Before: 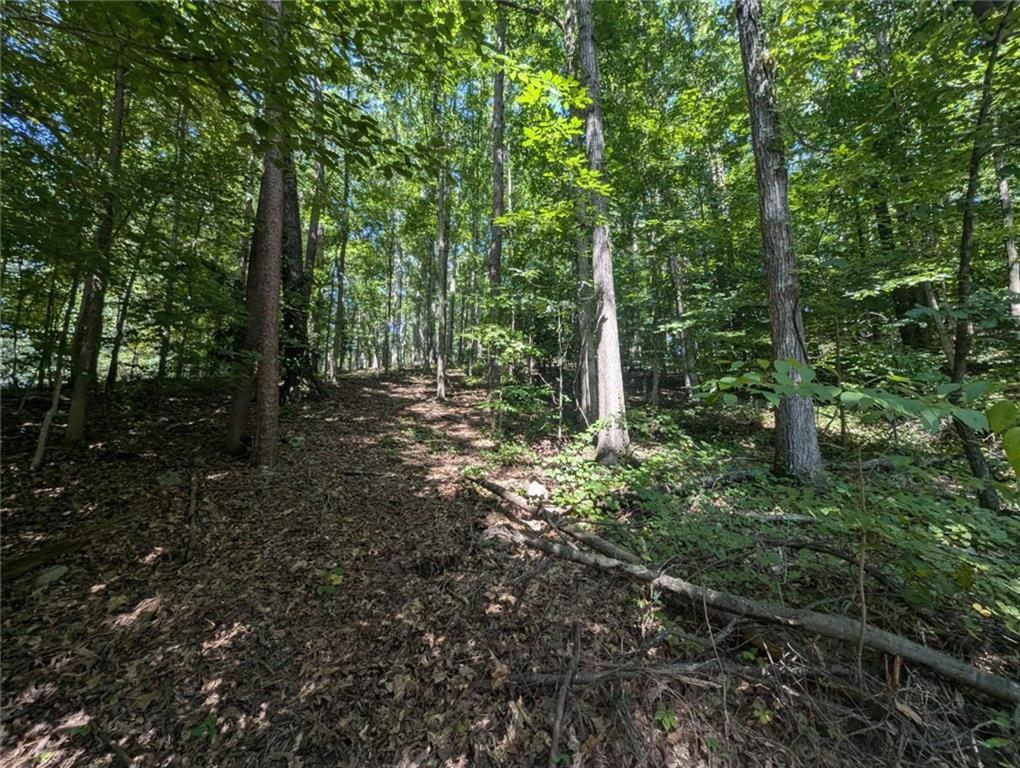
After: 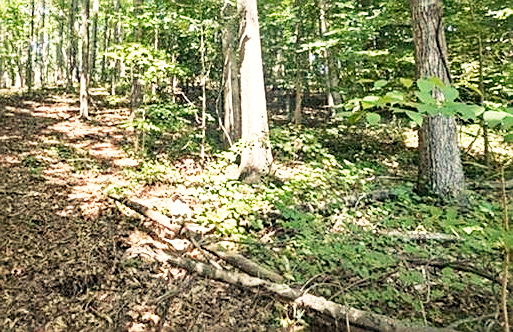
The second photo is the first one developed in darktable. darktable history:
crop: left 35.03%, top 36.625%, right 14.663%, bottom 20.057%
exposure: black level correction 0, exposure 1.2 EV, compensate highlight preservation false
tone equalizer: -8 EV -1.84 EV, -7 EV -1.16 EV, -6 EV -1.62 EV, smoothing diameter 25%, edges refinement/feathering 10, preserve details guided filter
white balance: red 1.123, blue 0.83
sharpen: on, module defaults
base curve: curves: ch0 [(0, 0) (0.088, 0.125) (0.176, 0.251) (0.354, 0.501) (0.613, 0.749) (1, 0.877)], preserve colors none
haze removal: strength 0.25, distance 0.25, compatibility mode true, adaptive false
